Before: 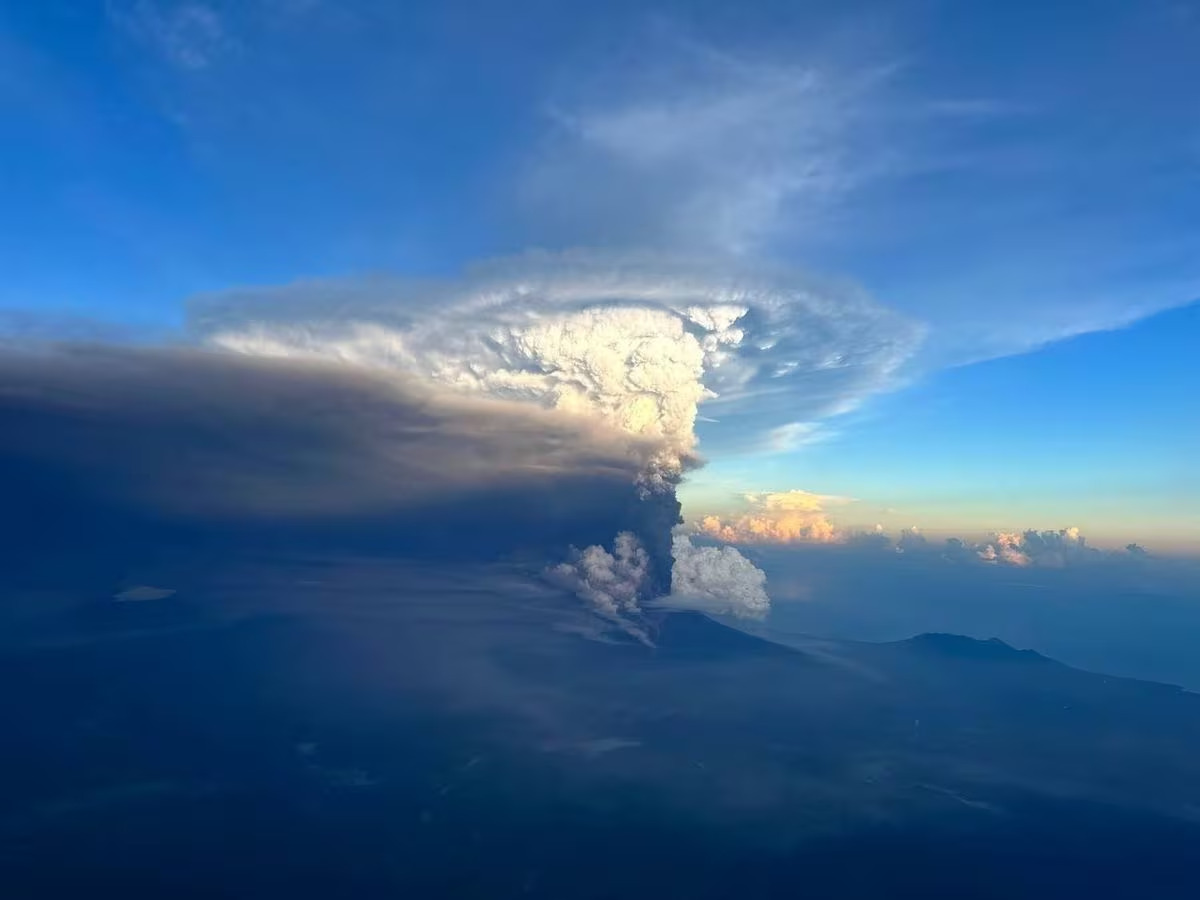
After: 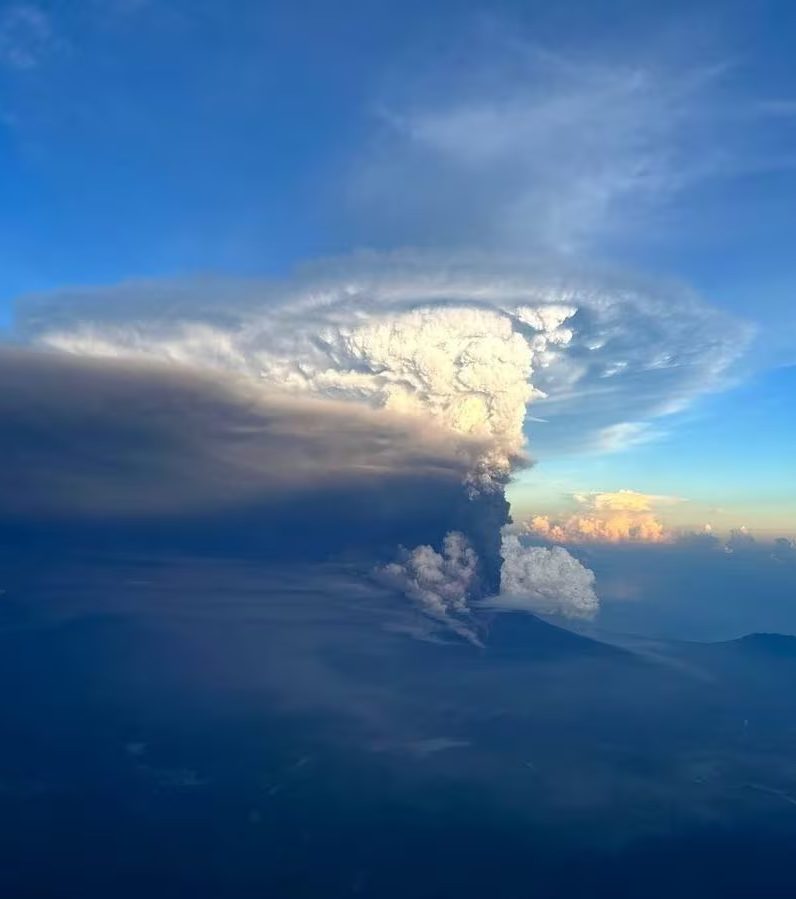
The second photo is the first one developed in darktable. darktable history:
crop and rotate: left 14.33%, right 19.312%
